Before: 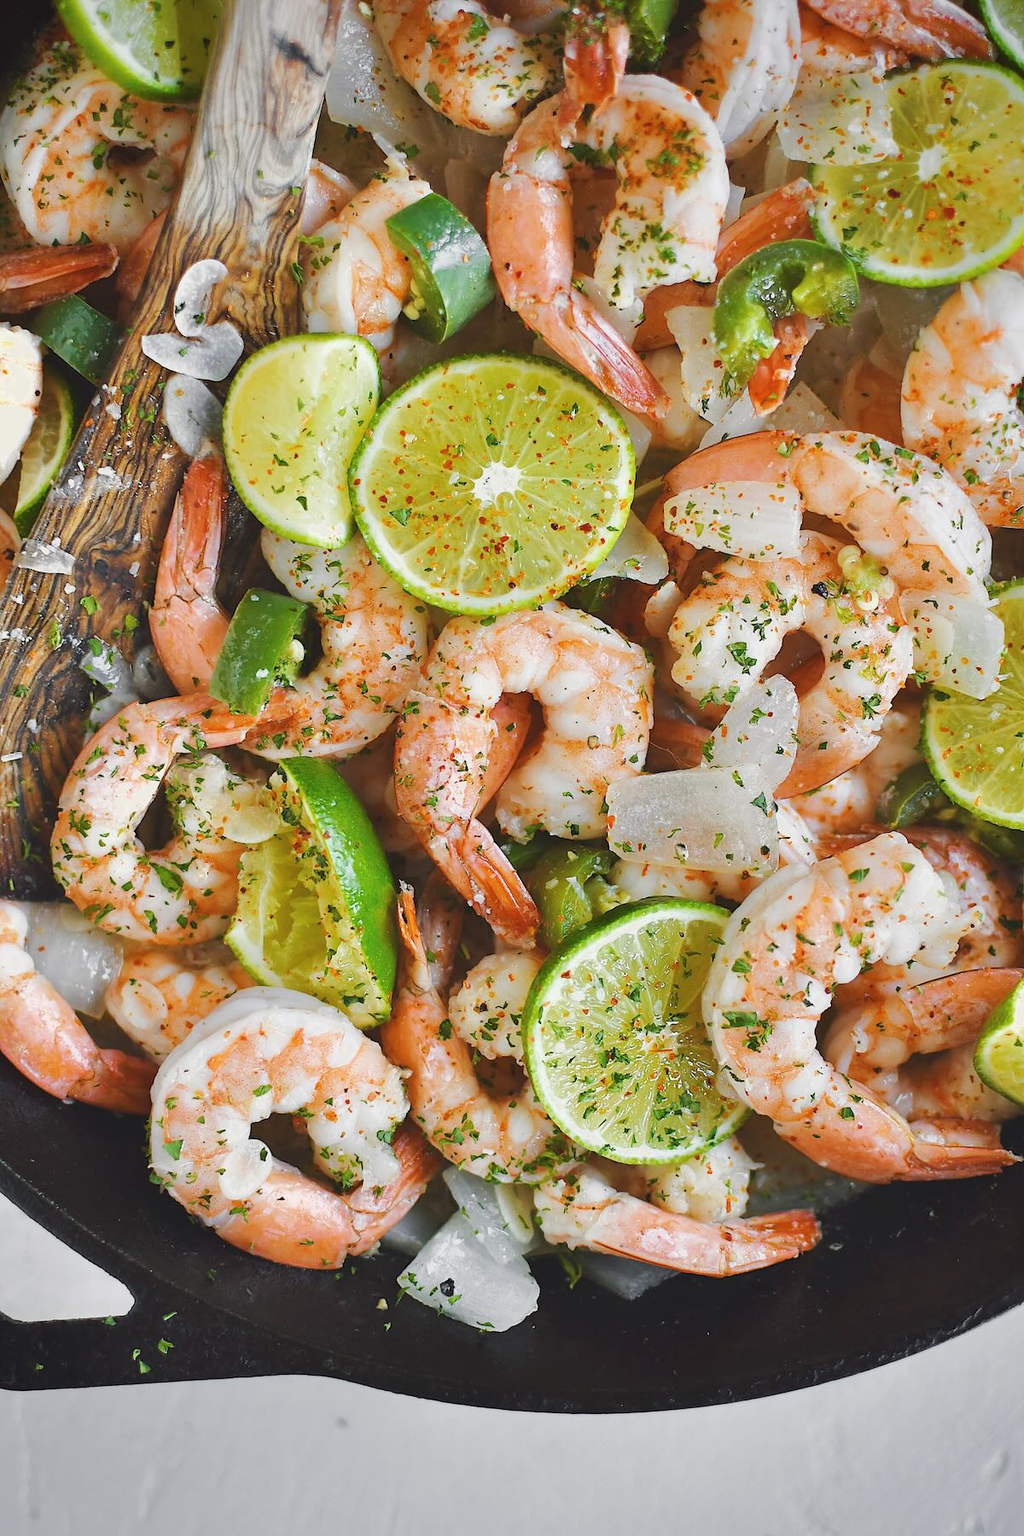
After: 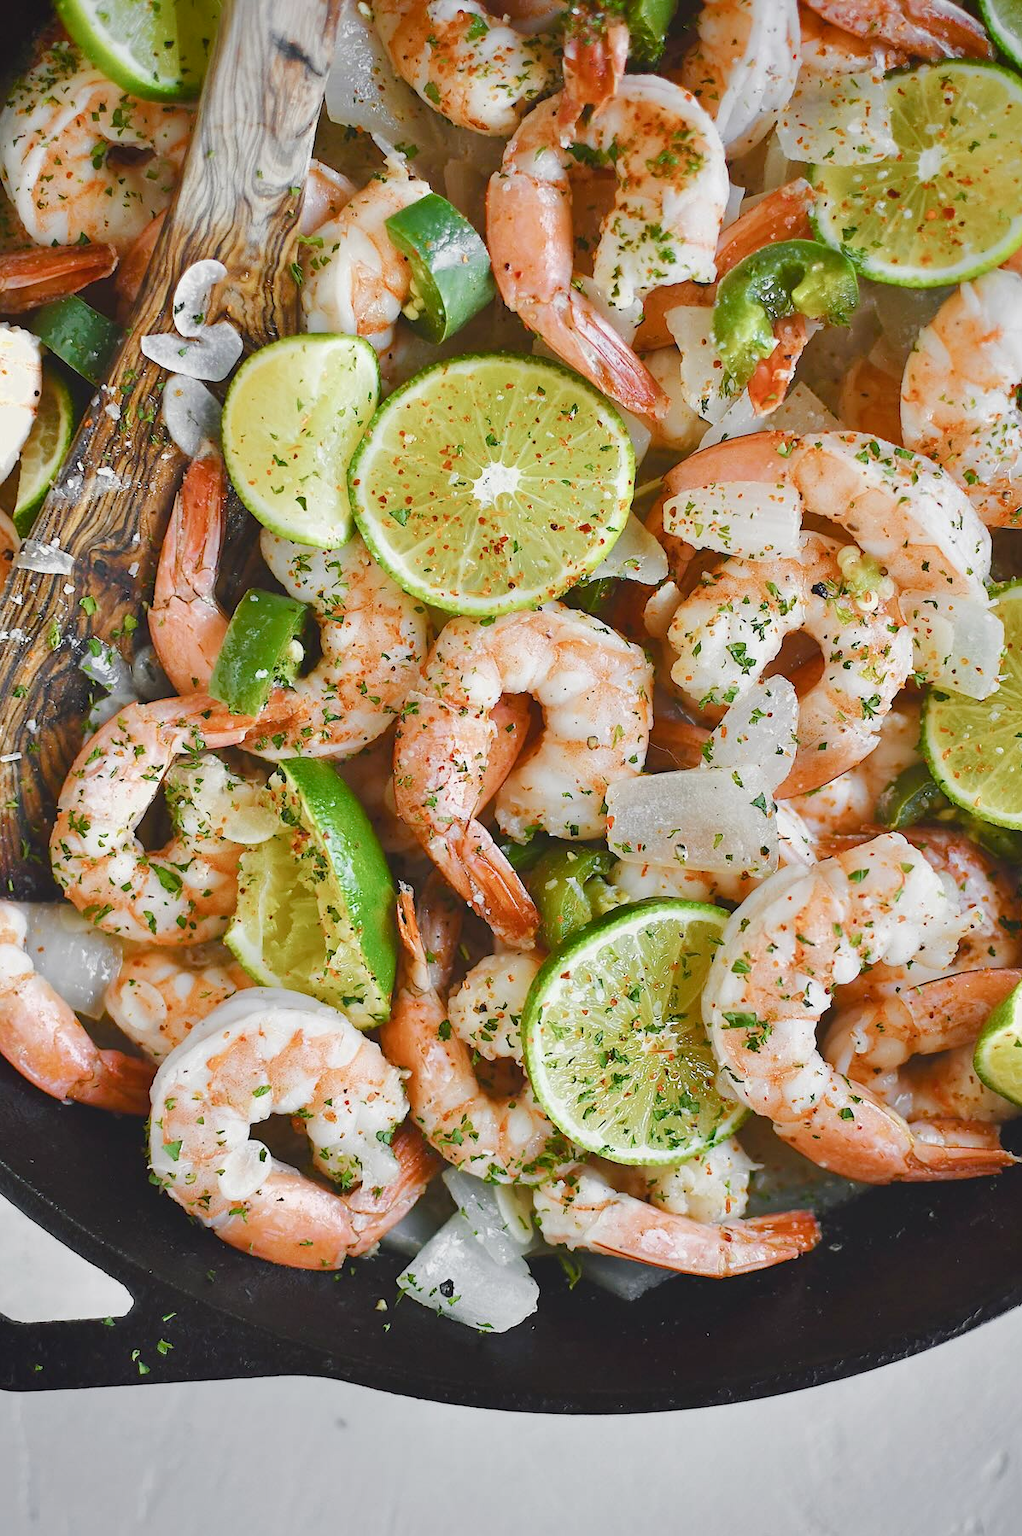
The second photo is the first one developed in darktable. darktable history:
contrast brightness saturation: contrast 0.014, saturation -0.047
color balance rgb: linear chroma grading › shadows -7.79%, linear chroma grading › global chroma 9.969%, perceptual saturation grading › global saturation 0.334%, perceptual saturation grading › highlights -25.729%, perceptual saturation grading › shadows 29.991%
crop and rotate: left 0.141%, bottom 0%
